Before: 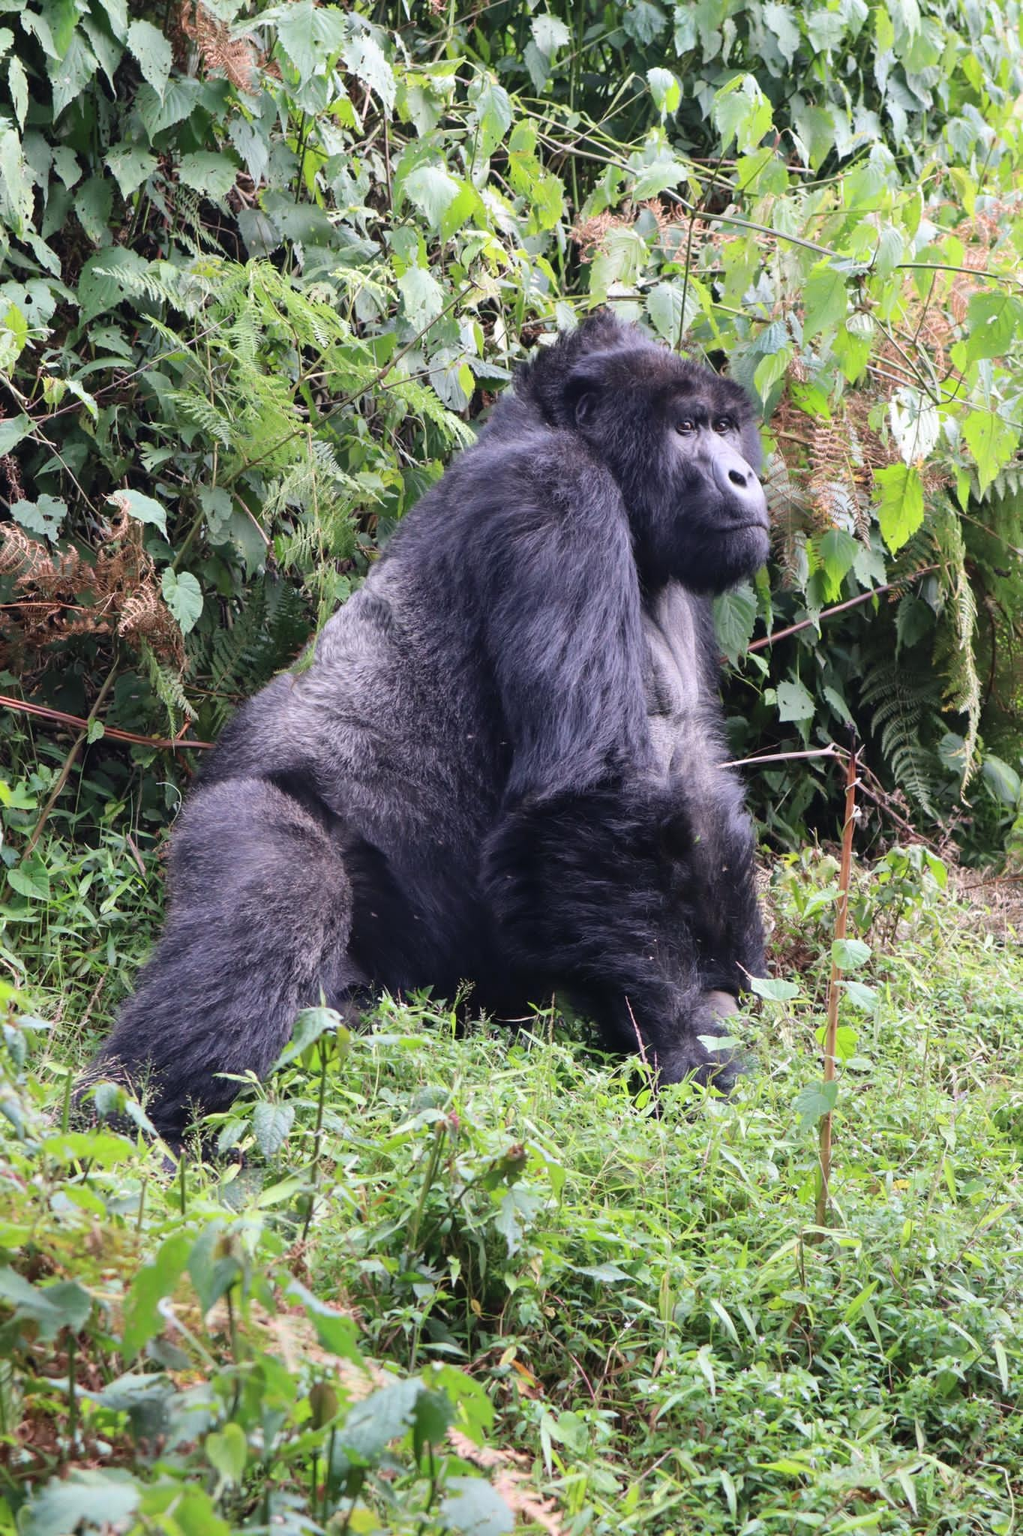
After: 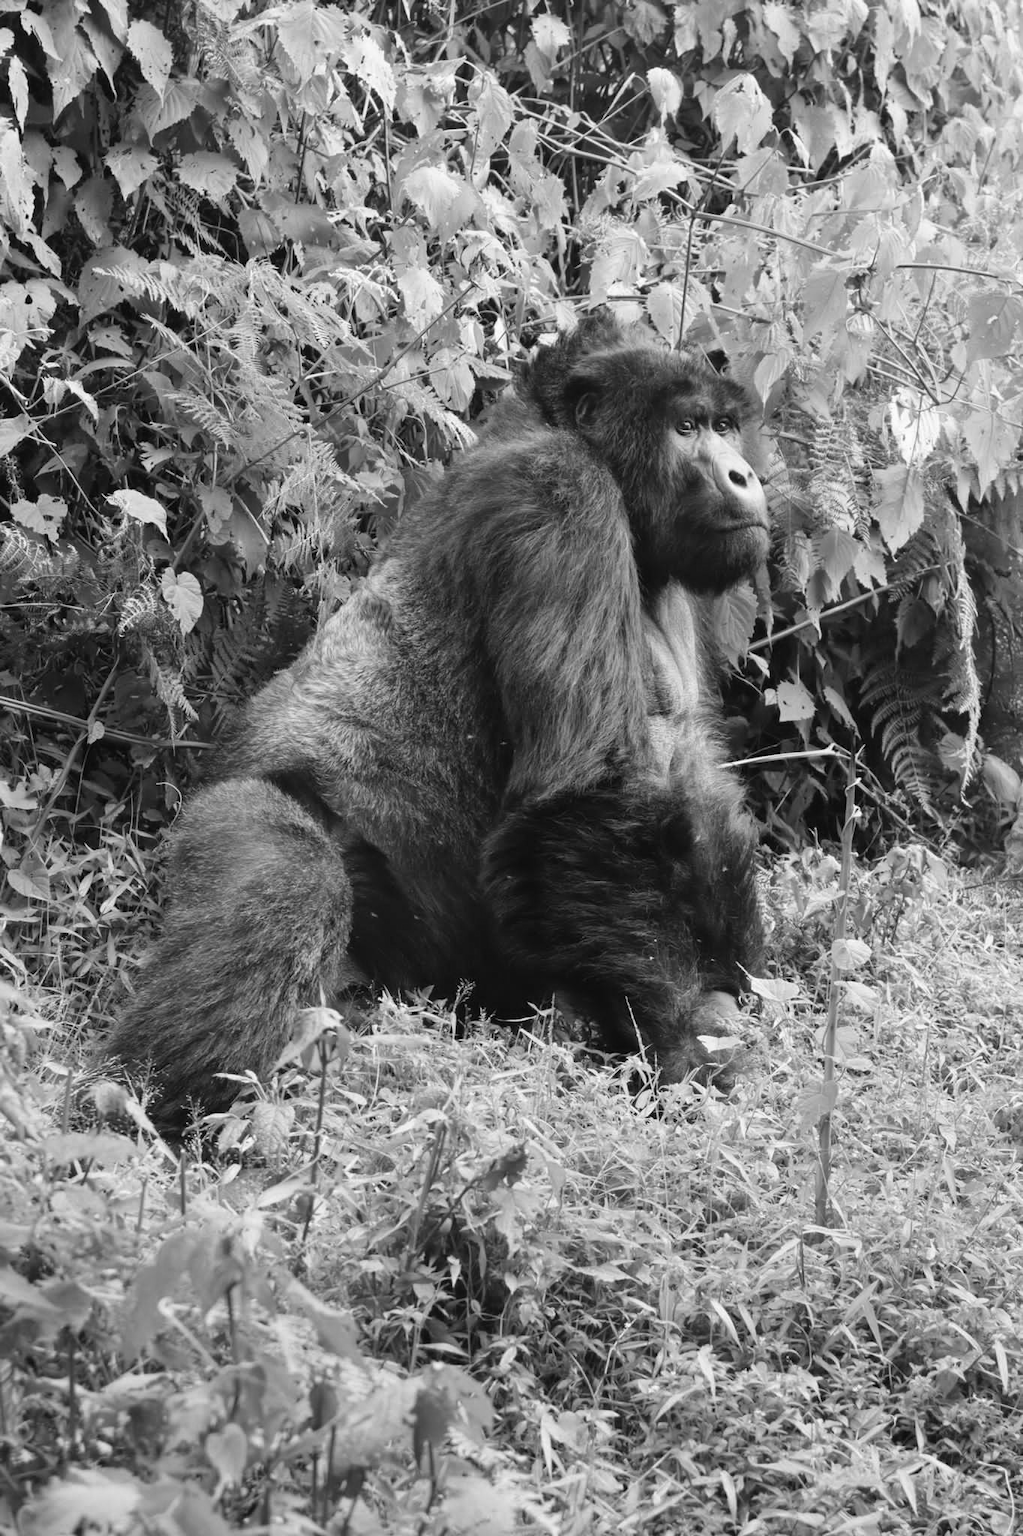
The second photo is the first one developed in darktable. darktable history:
monochrome: a 16.01, b -2.65, highlights 0.52
color correction: highlights a* 10.44, highlights b* 30.04, shadows a* 2.73, shadows b* 17.51, saturation 1.72
